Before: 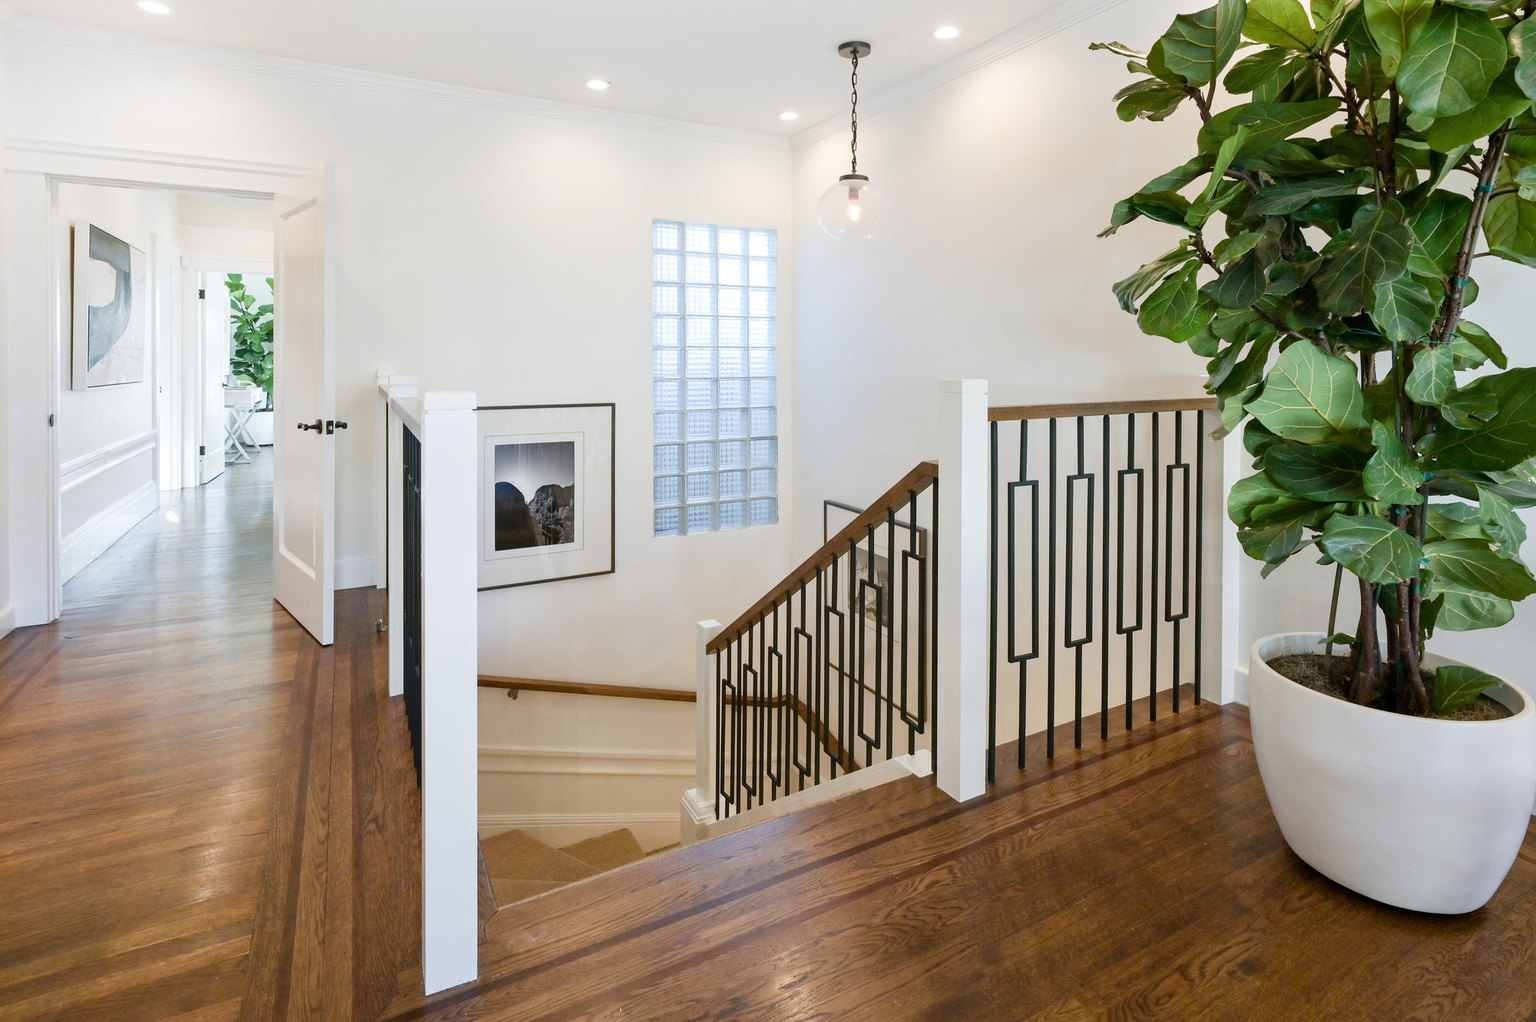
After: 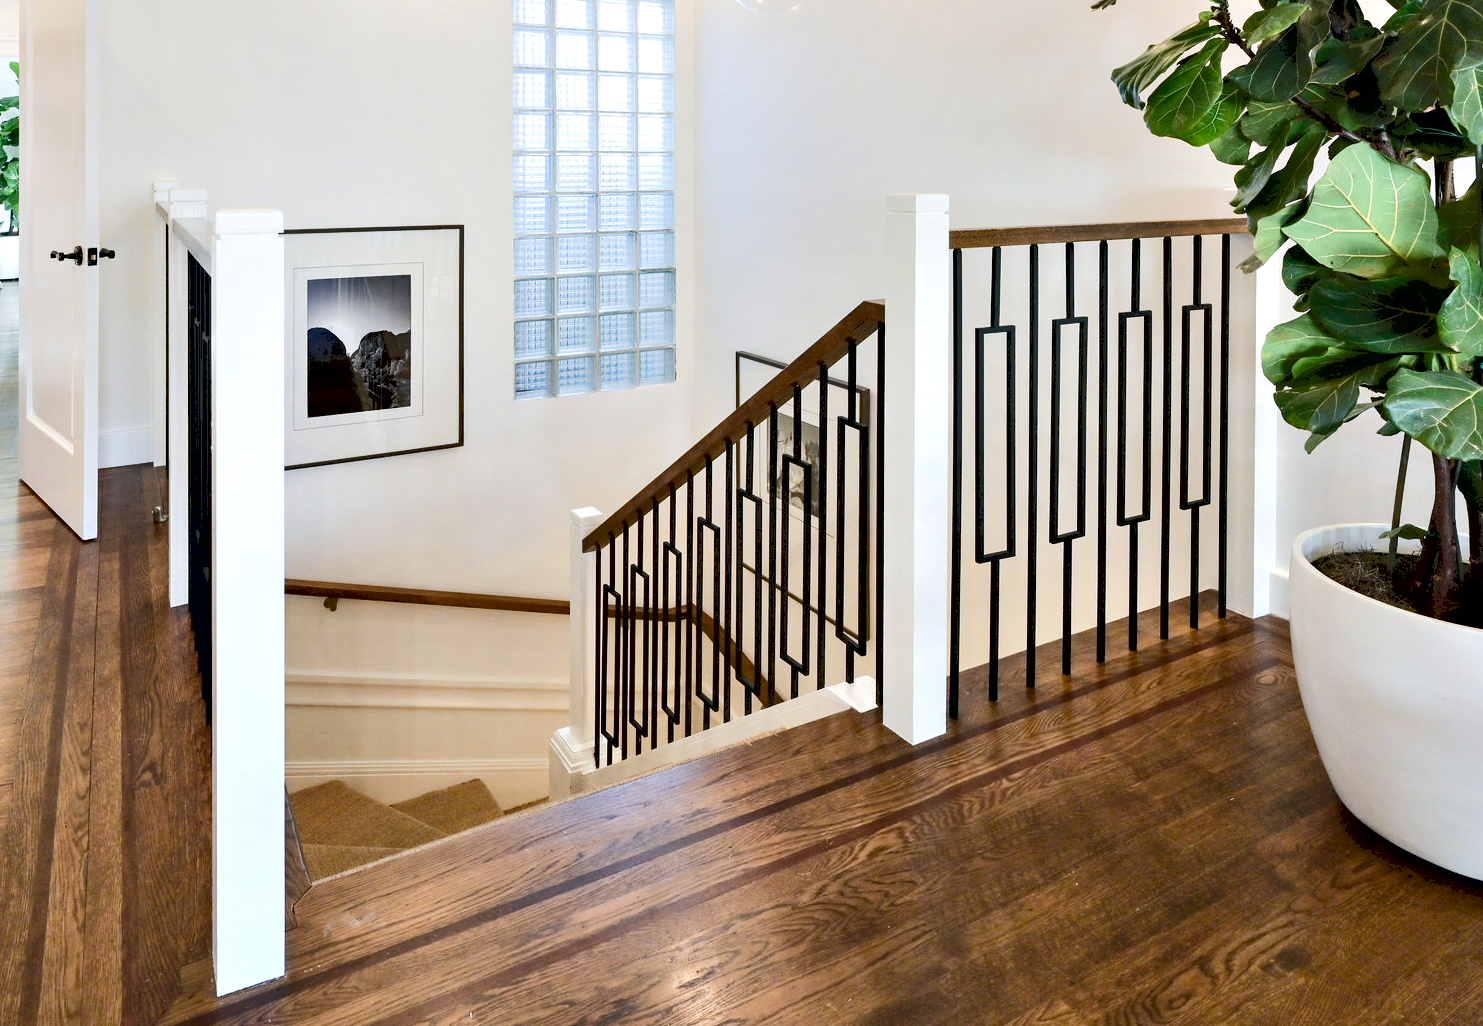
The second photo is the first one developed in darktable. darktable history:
tone curve: curves: ch0 [(0, 0) (0.003, 0.126) (0.011, 0.129) (0.025, 0.129) (0.044, 0.136) (0.069, 0.145) (0.1, 0.162) (0.136, 0.182) (0.177, 0.211) (0.224, 0.254) (0.277, 0.307) (0.335, 0.366) (0.399, 0.441) (0.468, 0.533) (0.543, 0.624) (0.623, 0.702) (0.709, 0.774) (0.801, 0.835) (0.898, 0.904) (1, 1)], color space Lab, independent channels, preserve colors none
contrast equalizer: y [[0.6 ×6], [0.55 ×6], [0 ×6], [0 ×6], [0 ×6]]
crop: left 16.88%, top 22.599%, right 8.958%
